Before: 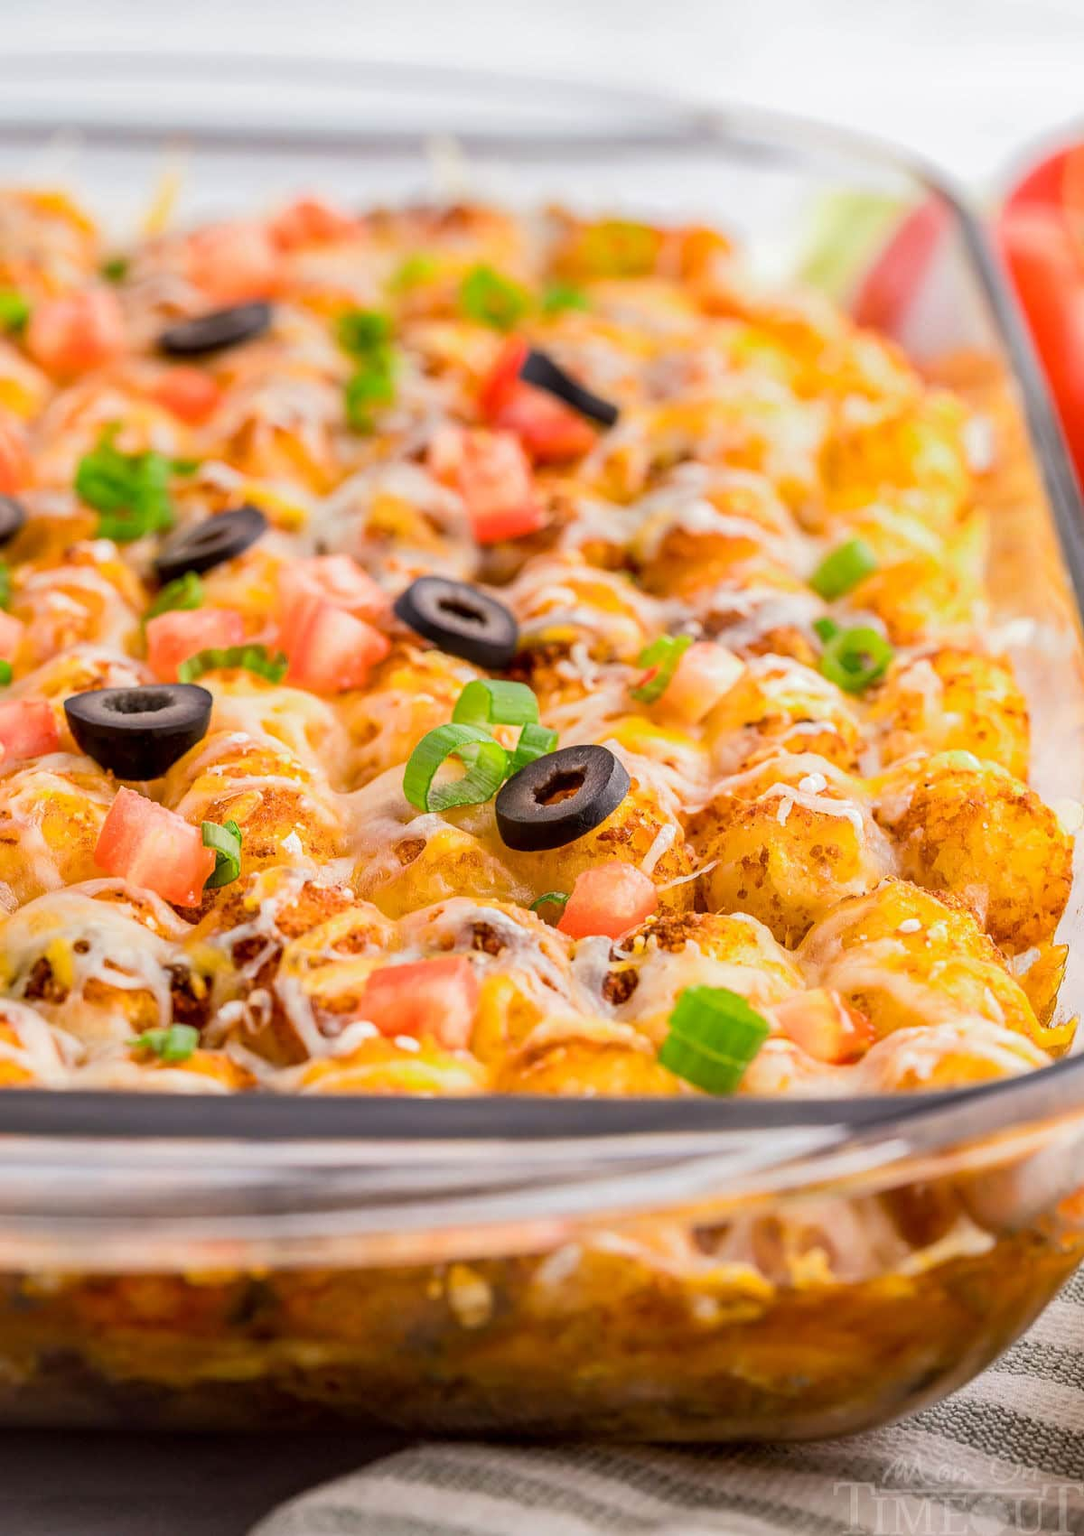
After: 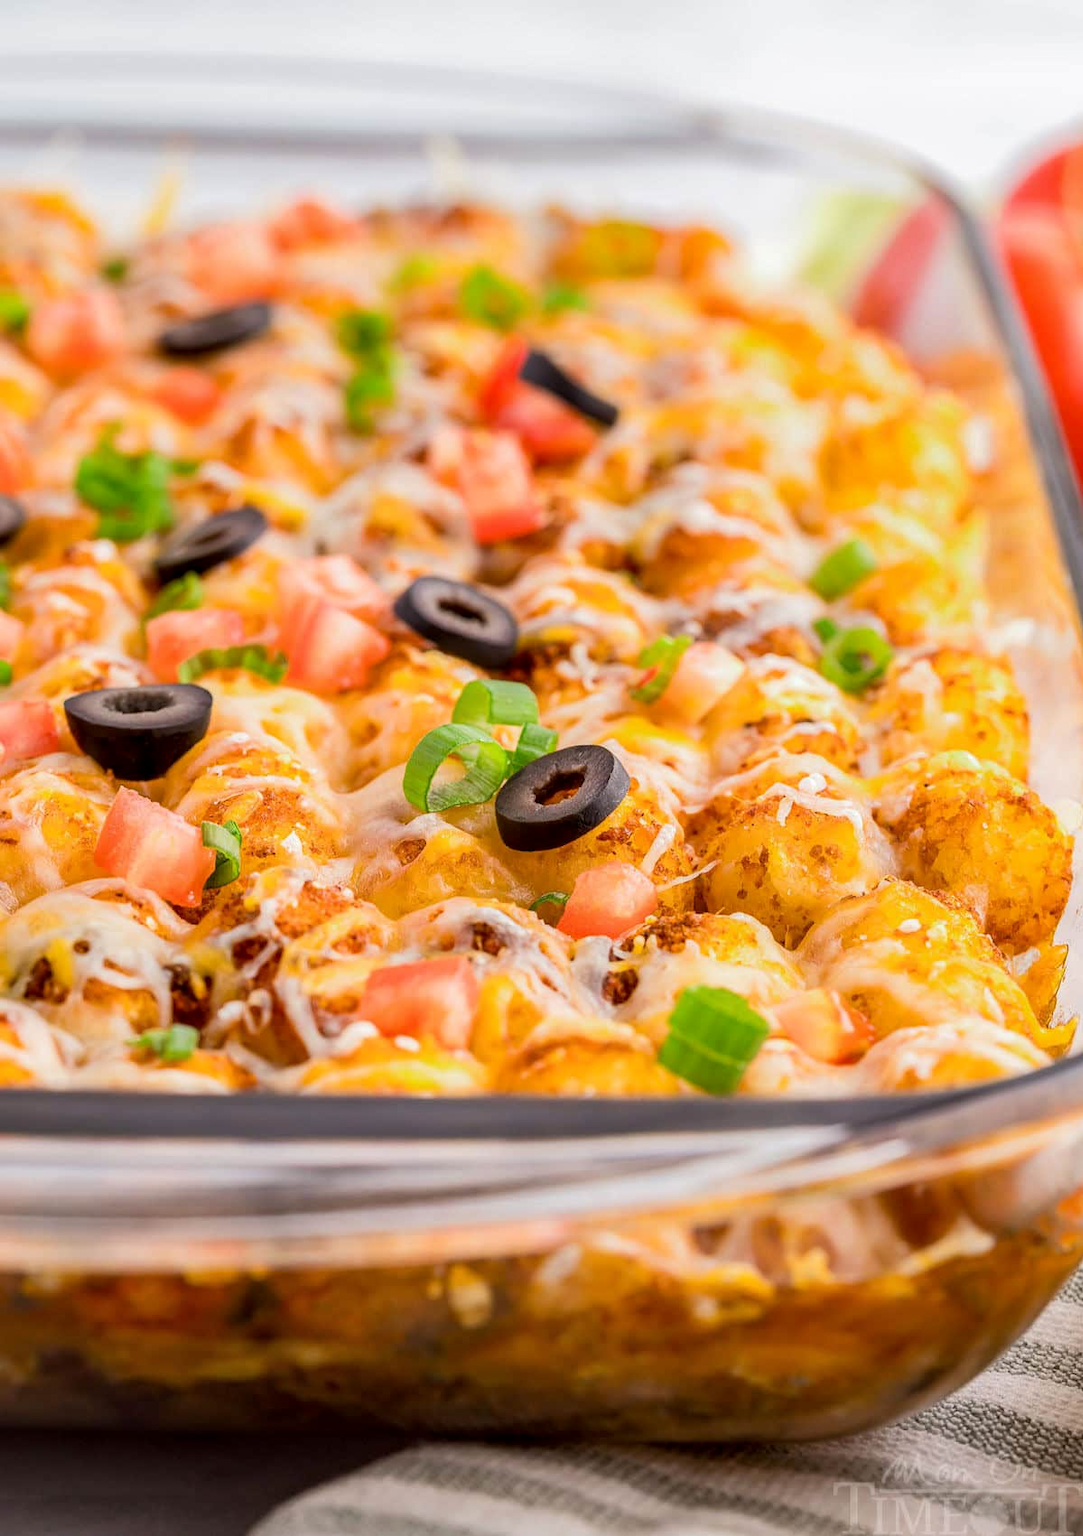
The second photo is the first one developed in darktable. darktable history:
contrast equalizer: y [[0.518, 0.517, 0.501, 0.5, 0.5, 0.5], [0.5 ×6], [0.5 ×6], [0 ×6], [0 ×6]]
